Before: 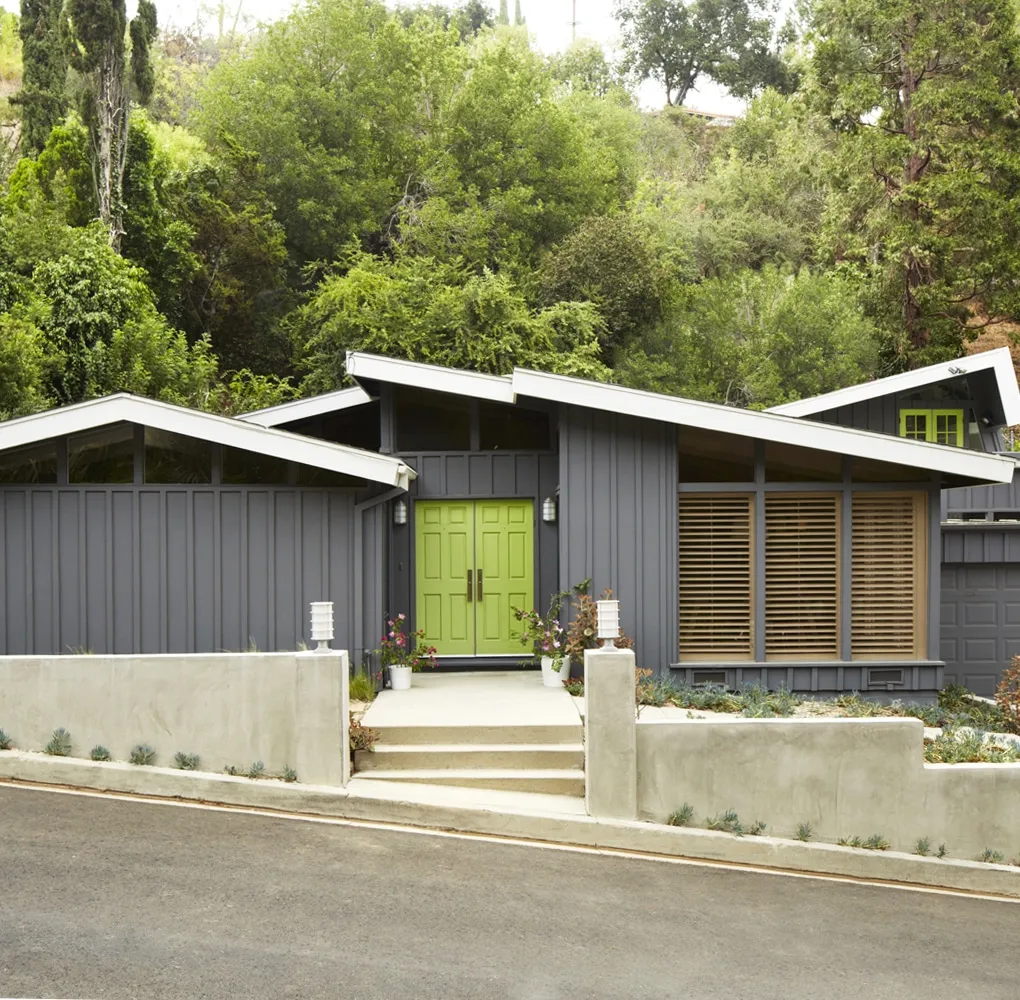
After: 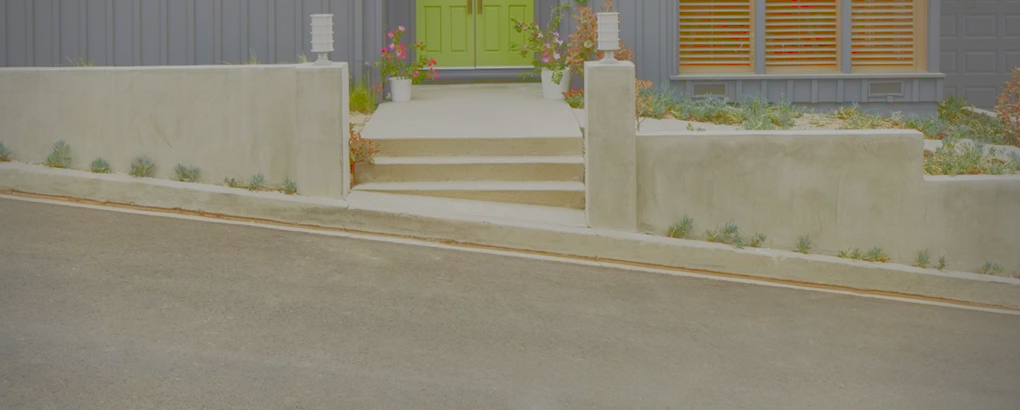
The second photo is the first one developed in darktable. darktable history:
crop and rotate: top 58.866%, bottom 0.098%
exposure: exposure -0.365 EV, compensate exposure bias true, compensate highlight preservation false
shadows and highlights: shadows 39.64, highlights -59.95, highlights color adjustment 56.62%
tone curve: curves: ch0 [(0, 0) (0.003, 0.322) (0.011, 0.327) (0.025, 0.345) (0.044, 0.365) (0.069, 0.378) (0.1, 0.391) (0.136, 0.403) (0.177, 0.412) (0.224, 0.429) (0.277, 0.448) (0.335, 0.474) (0.399, 0.503) (0.468, 0.537) (0.543, 0.57) (0.623, 0.61) (0.709, 0.653) (0.801, 0.699) (0.898, 0.75) (1, 1)], color space Lab, linked channels, preserve colors none
vignetting: center (-0.032, -0.042)
